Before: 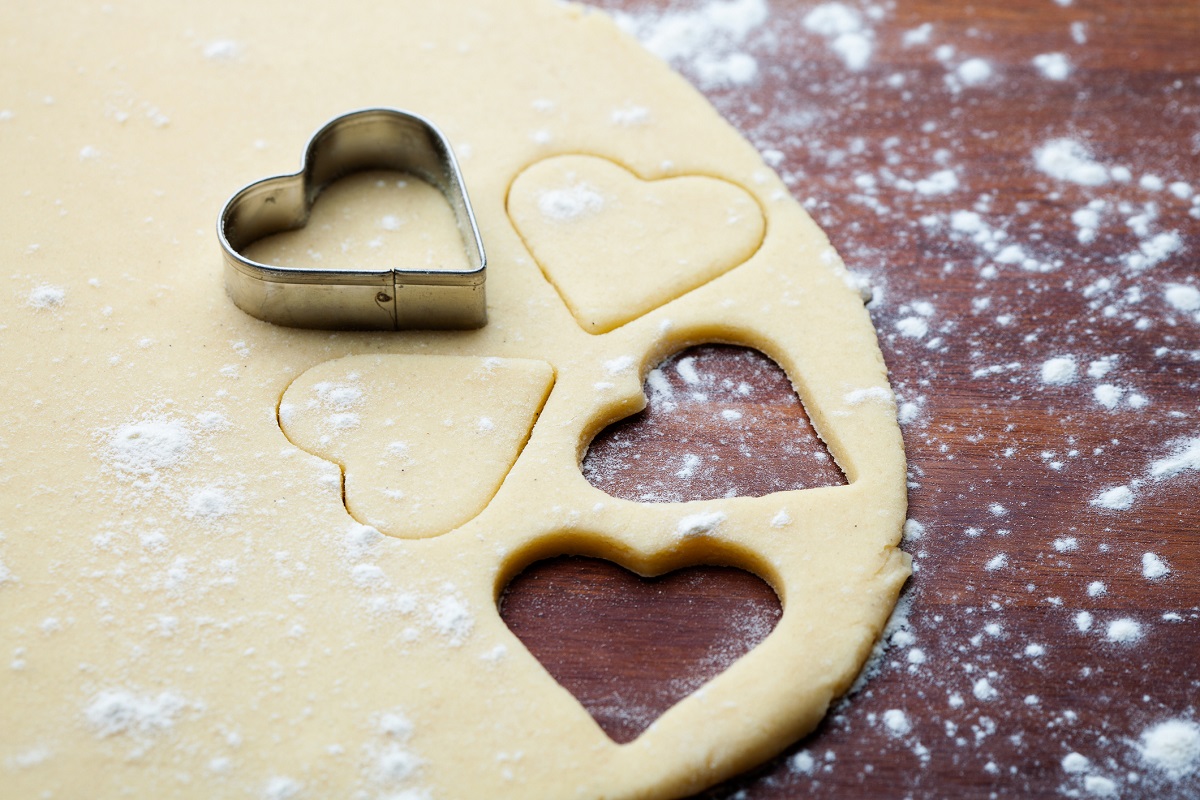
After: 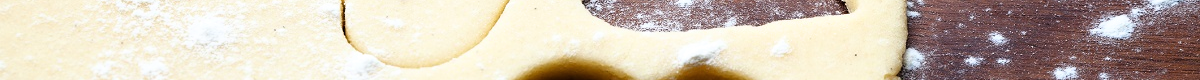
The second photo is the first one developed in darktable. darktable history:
filmic rgb: white relative exposure 2.34 EV, hardness 6.59
color zones: curves: ch0 [(0.068, 0.464) (0.25, 0.5) (0.48, 0.508) (0.75, 0.536) (0.886, 0.476) (0.967, 0.456)]; ch1 [(0.066, 0.456) (0.25, 0.5) (0.616, 0.508) (0.746, 0.56) (0.934, 0.444)]
crop and rotate: top 59.084%, bottom 30.916%
